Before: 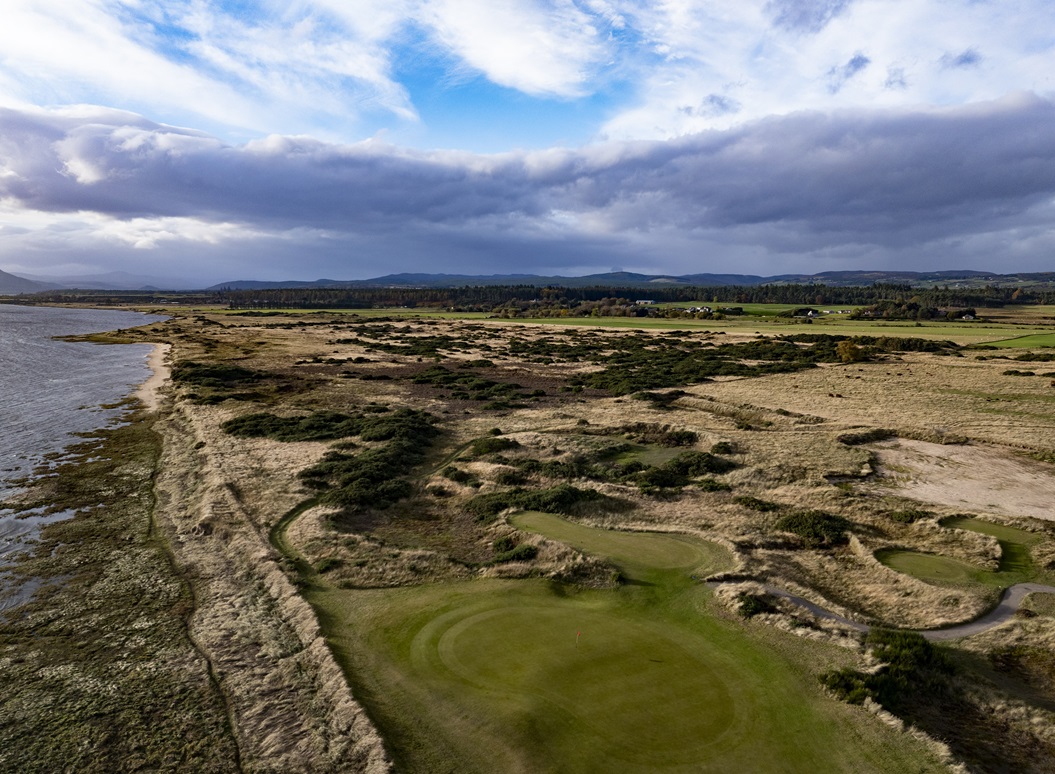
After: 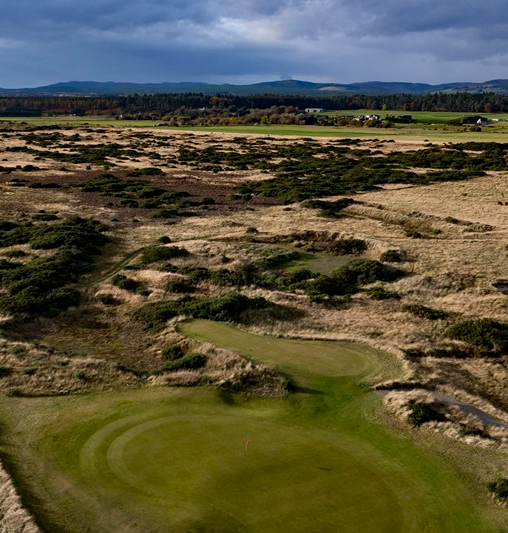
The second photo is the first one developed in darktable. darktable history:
exposure: exposure -0.001 EV, compensate highlight preservation false
crop: left 31.412%, top 24.826%, right 20.419%, bottom 6.26%
